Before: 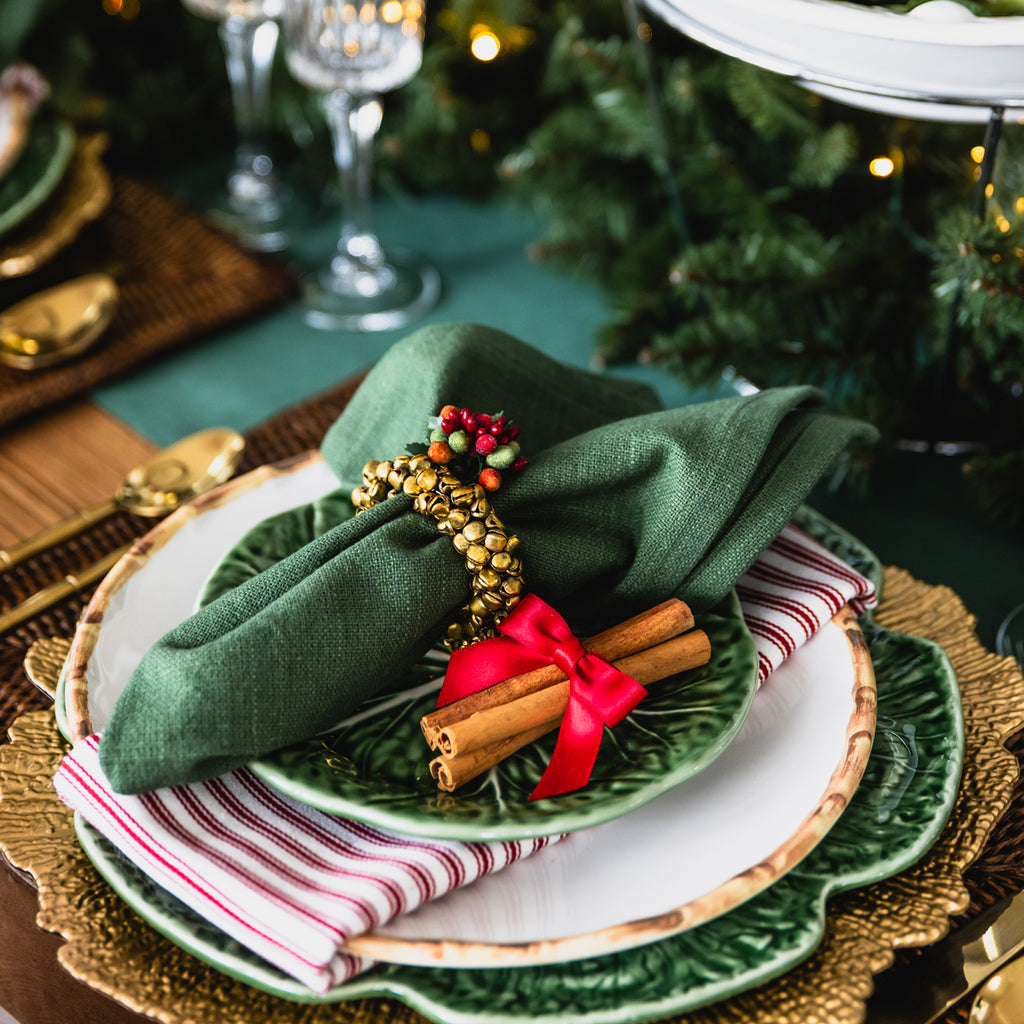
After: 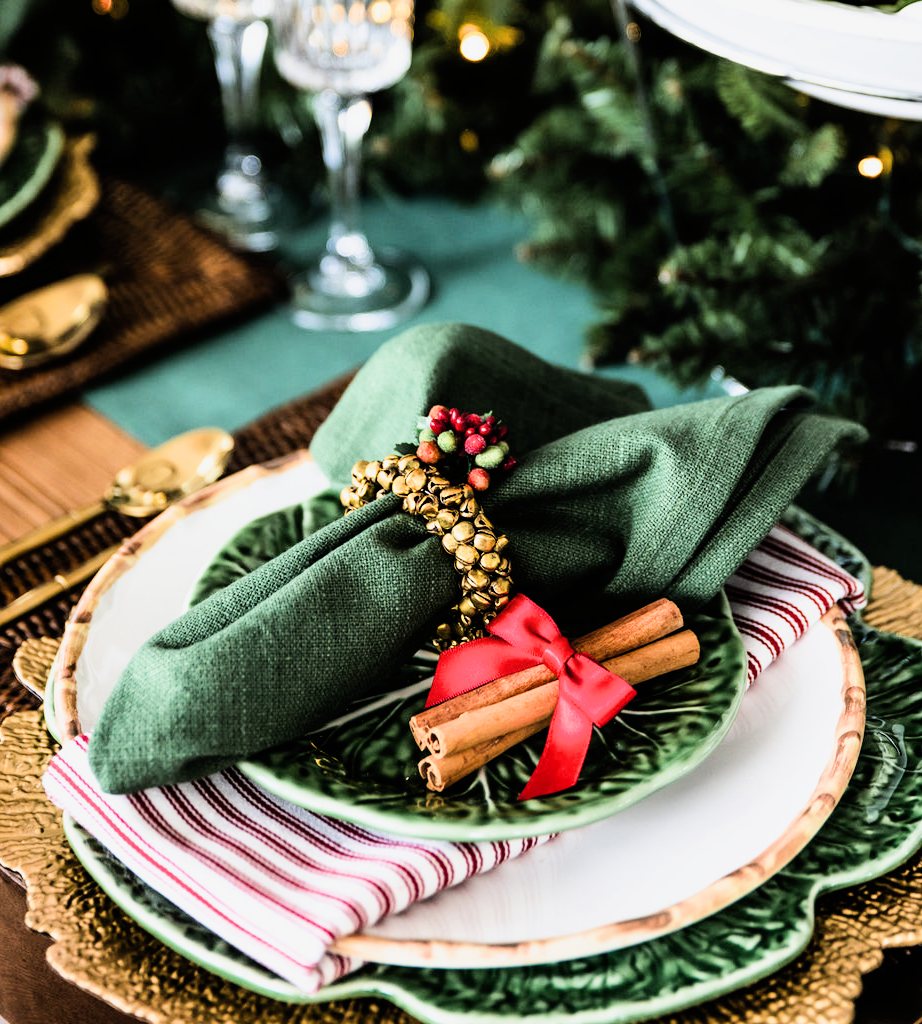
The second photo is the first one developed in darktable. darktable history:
shadows and highlights: shadows 32.83, highlights -47.7, soften with gaussian
exposure: exposure 0.64 EV, compensate highlight preservation false
crop and rotate: left 1.088%, right 8.807%
tone equalizer: -8 EV -0.75 EV, -7 EV -0.7 EV, -6 EV -0.6 EV, -5 EV -0.4 EV, -3 EV 0.4 EV, -2 EV 0.6 EV, -1 EV 0.7 EV, +0 EV 0.75 EV, edges refinement/feathering 500, mask exposure compensation -1.57 EV, preserve details no
filmic rgb: black relative exposure -7.65 EV, white relative exposure 4.56 EV, hardness 3.61, contrast 1.05
color correction: highlights a* 0.003, highlights b* -0.283
